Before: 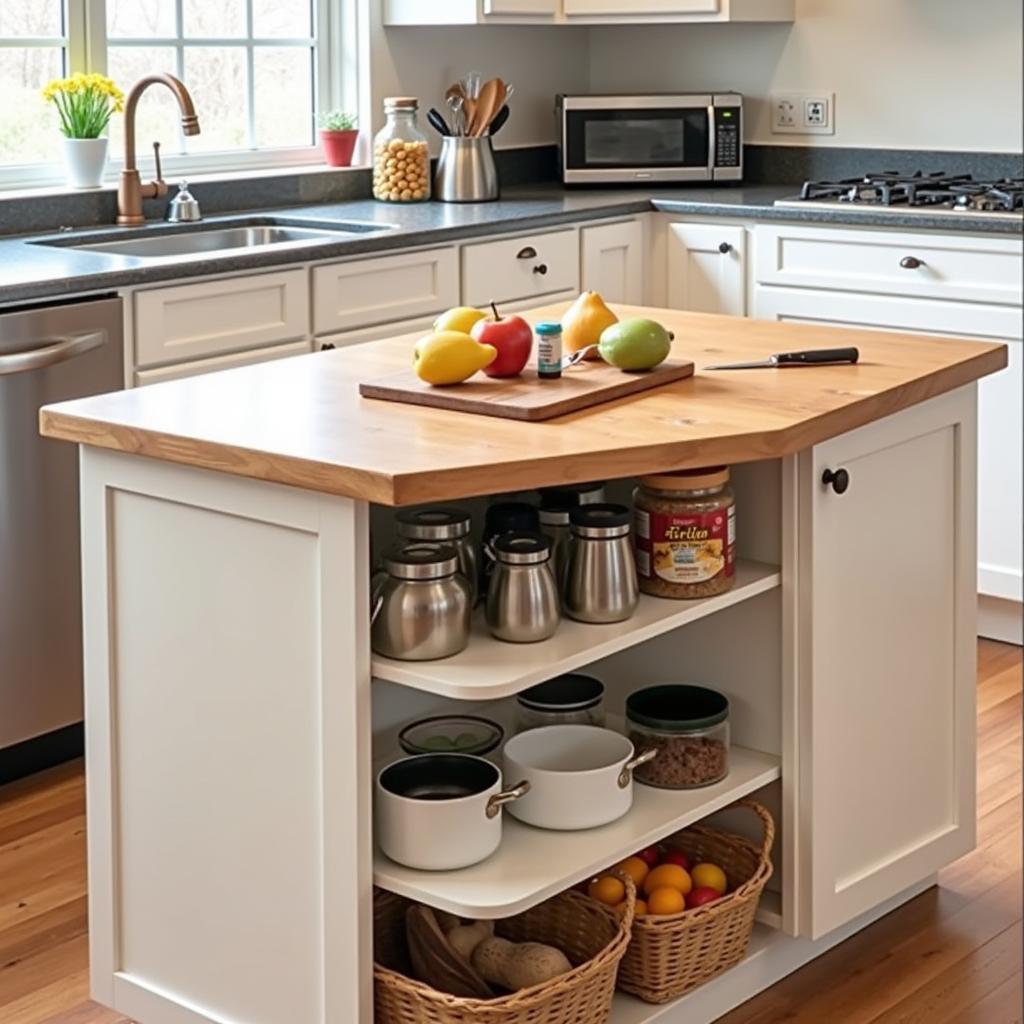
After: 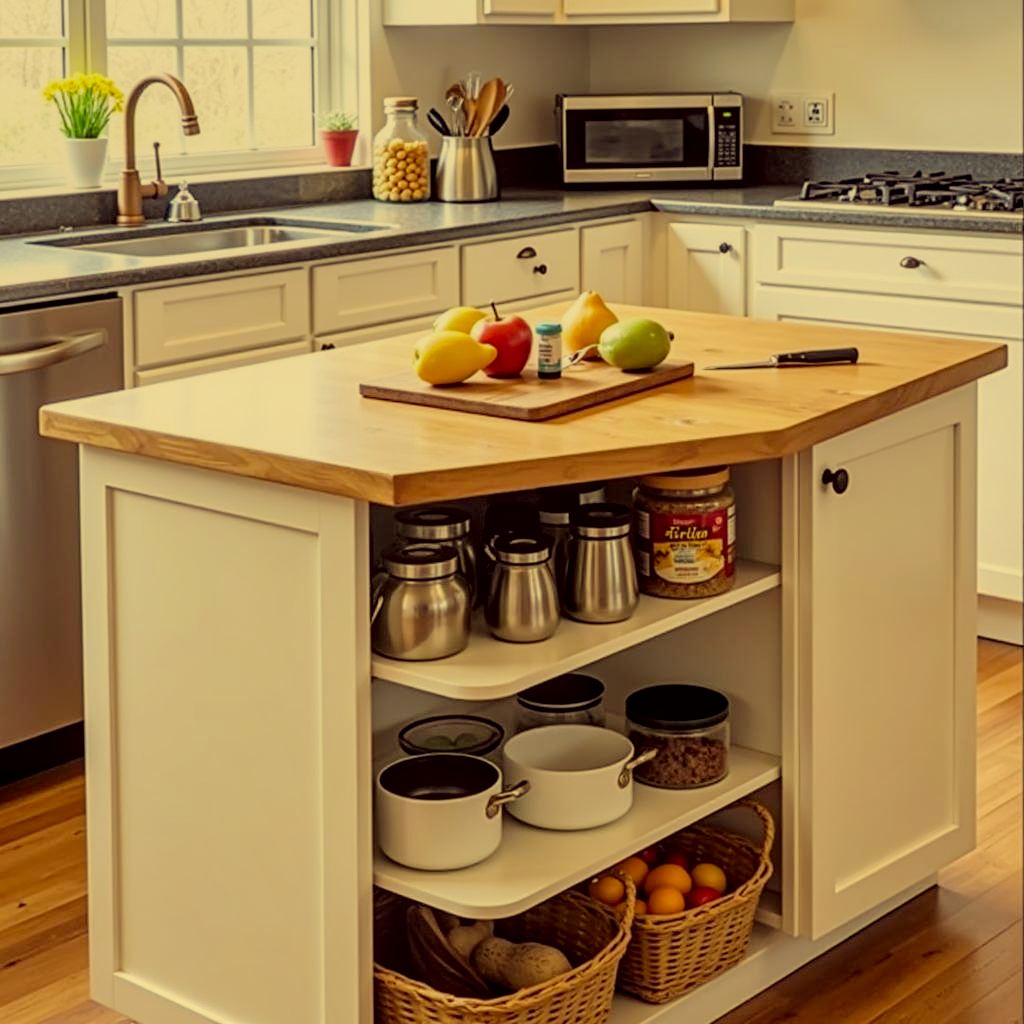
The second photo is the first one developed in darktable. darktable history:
color correction: highlights a* -0.571, highlights b* 39.56, shadows a* 9.27, shadows b* -0.586
local contrast: detail 130%
filmic rgb: black relative exposure -7.65 EV, white relative exposure 4.56 EV, threshold 3 EV, hardness 3.61, enable highlight reconstruction true
